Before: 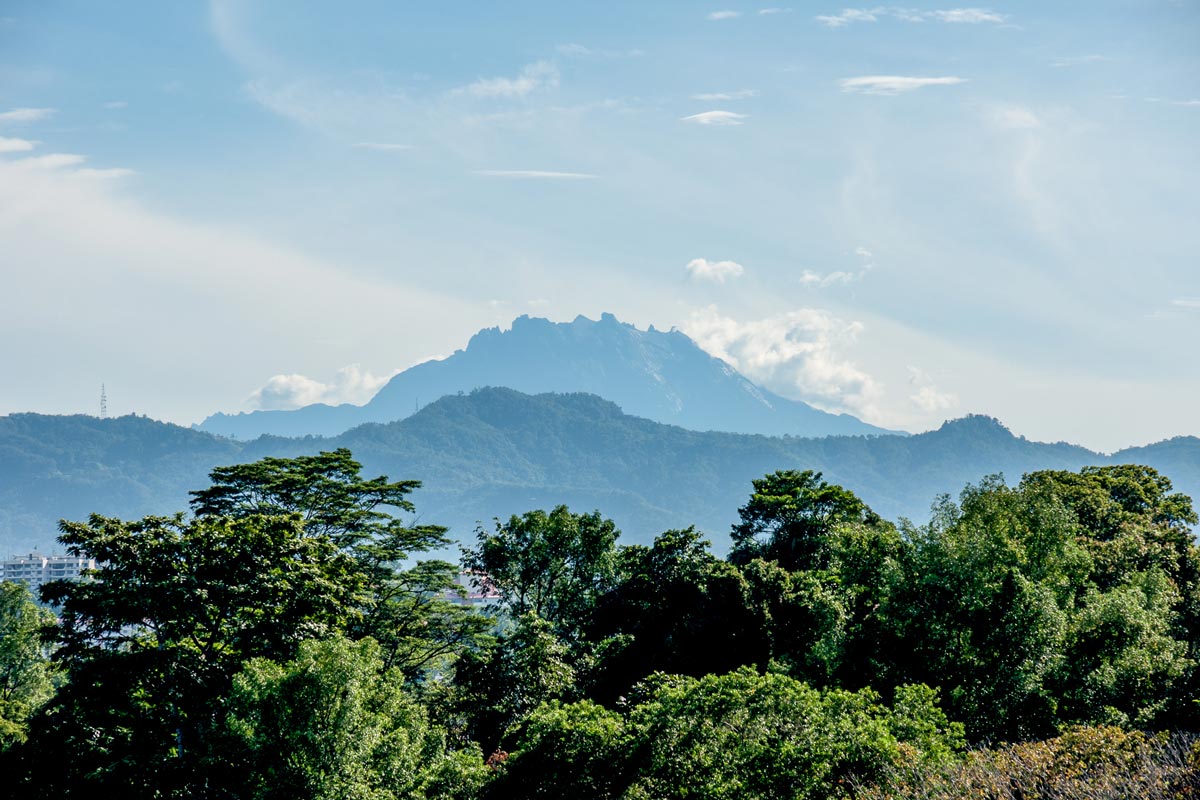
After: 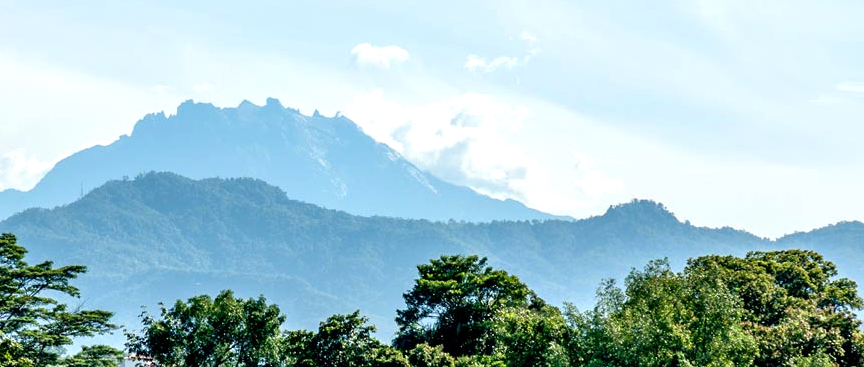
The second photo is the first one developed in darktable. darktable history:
crop and rotate: left 27.938%, top 27.046%, bottom 27.046%
exposure: black level correction 0.001, exposure 0.5 EV, compensate exposure bias true, compensate highlight preservation false
